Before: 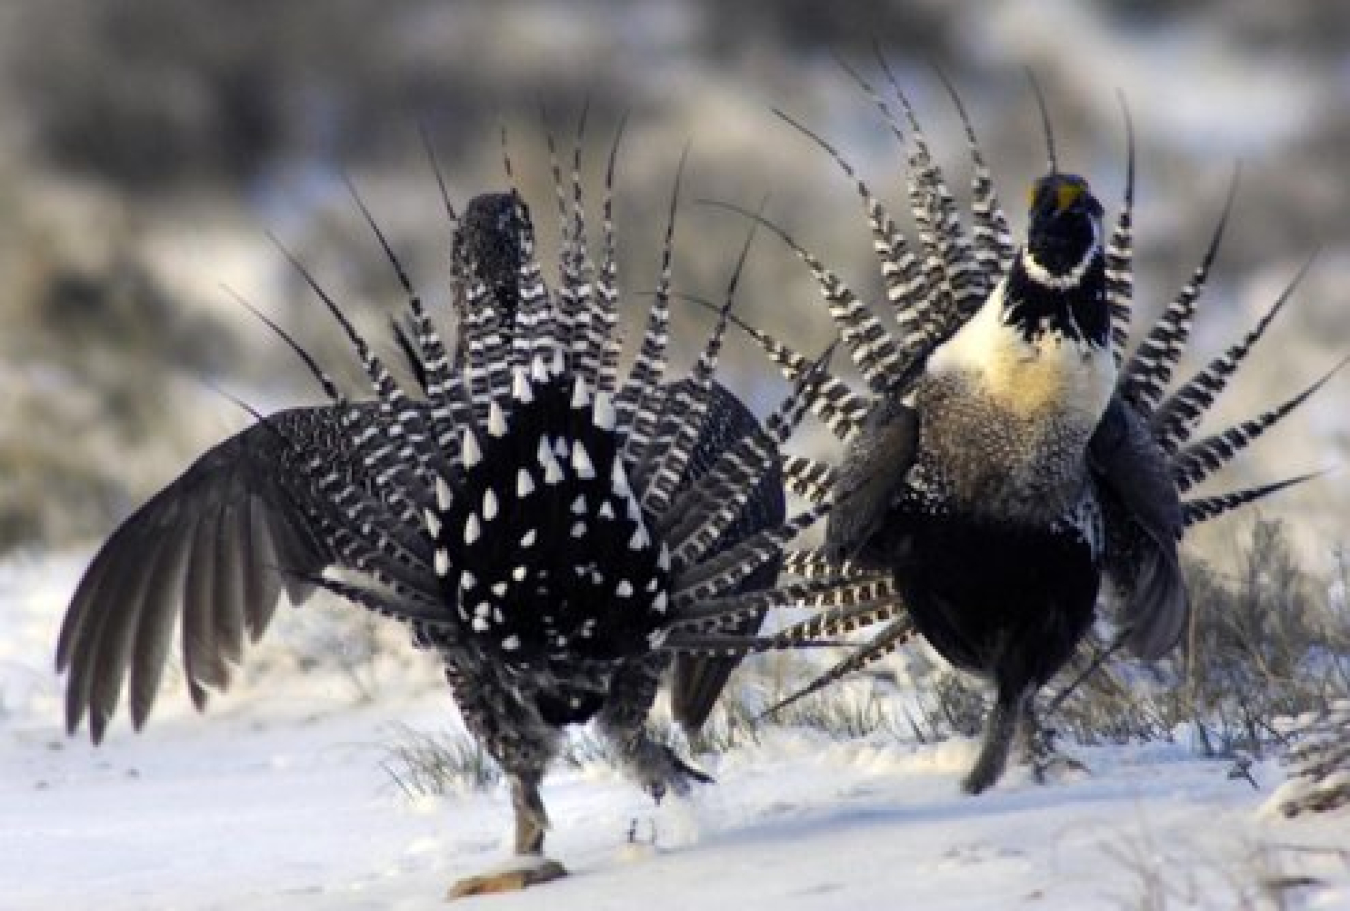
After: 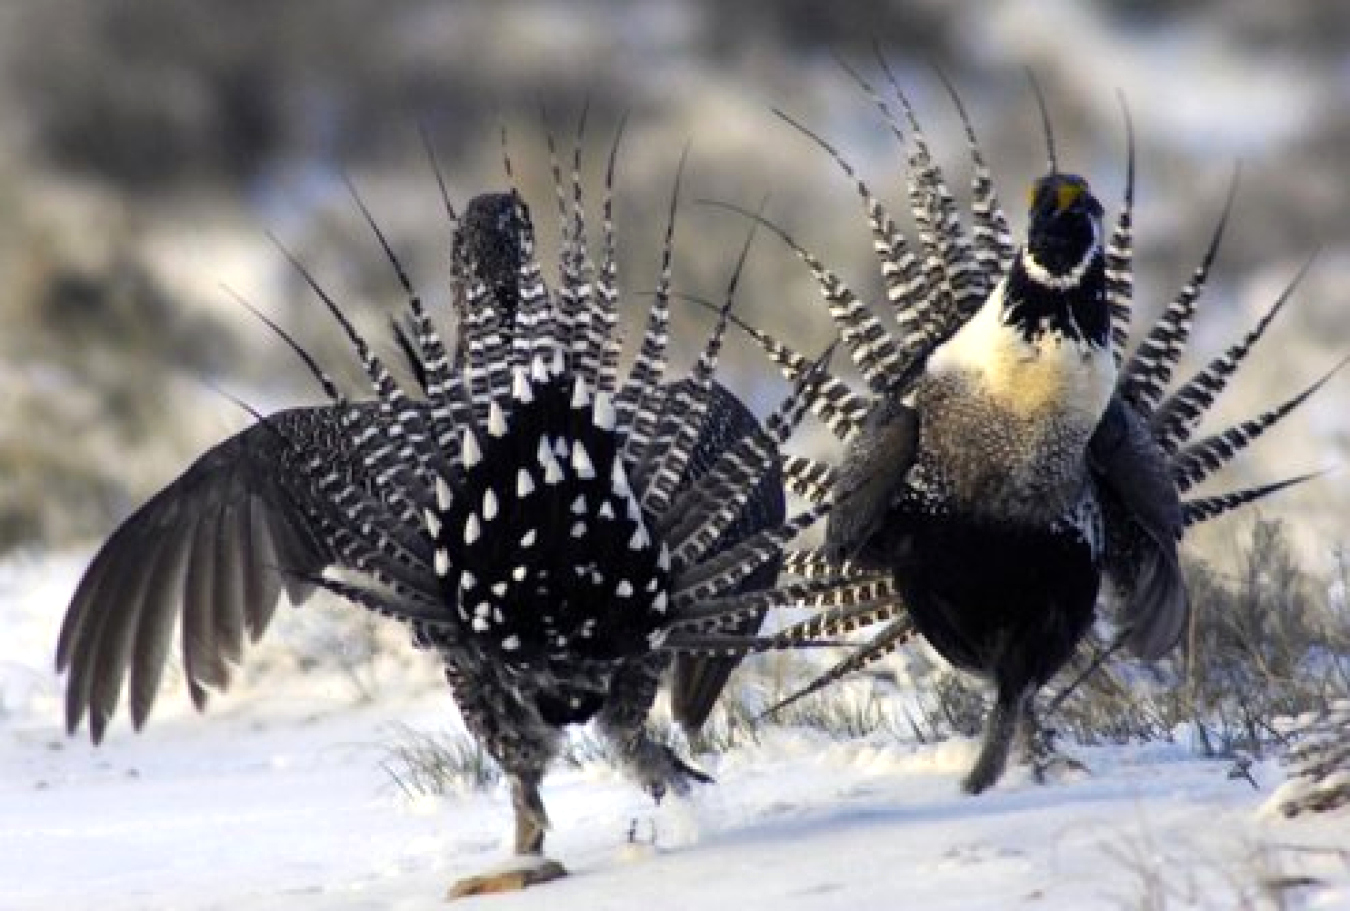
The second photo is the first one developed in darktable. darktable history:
tone equalizer: on, module defaults
levels: levels [0, 0.476, 0.951]
